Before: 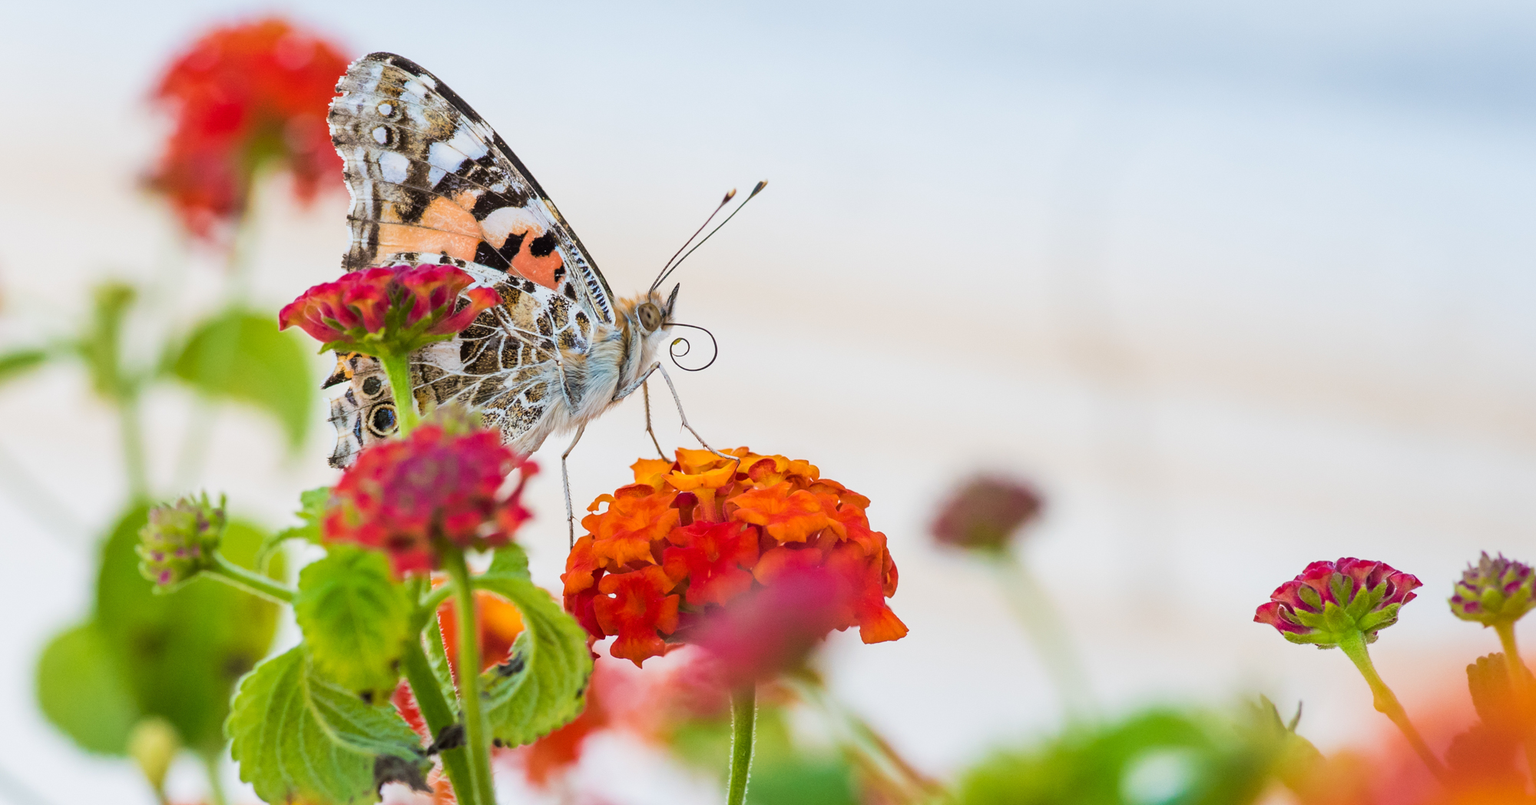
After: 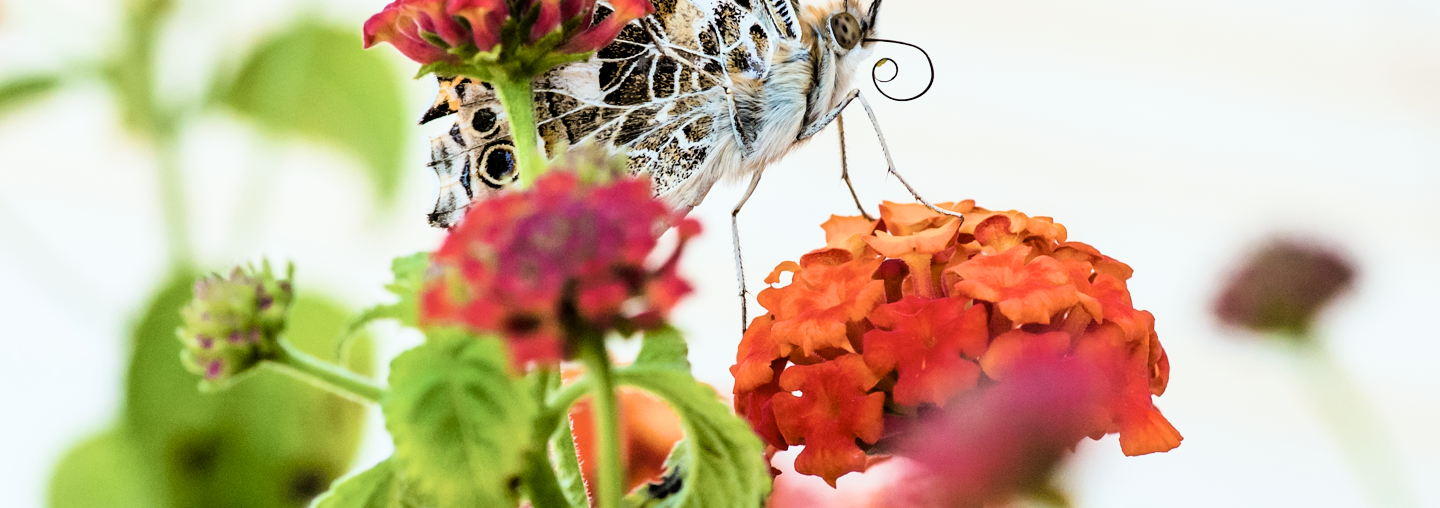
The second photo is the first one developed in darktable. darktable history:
filmic rgb: black relative exposure -3.75 EV, white relative exposure 2.4 EV, dynamic range scaling -50%, hardness 3.42, latitude 30%, contrast 1.8
color balance: lift [1.004, 1.002, 1.002, 0.998], gamma [1, 1.007, 1.002, 0.993], gain [1, 0.977, 1.013, 1.023], contrast -3.64%
crop: top 36.498%, right 27.964%, bottom 14.995%
